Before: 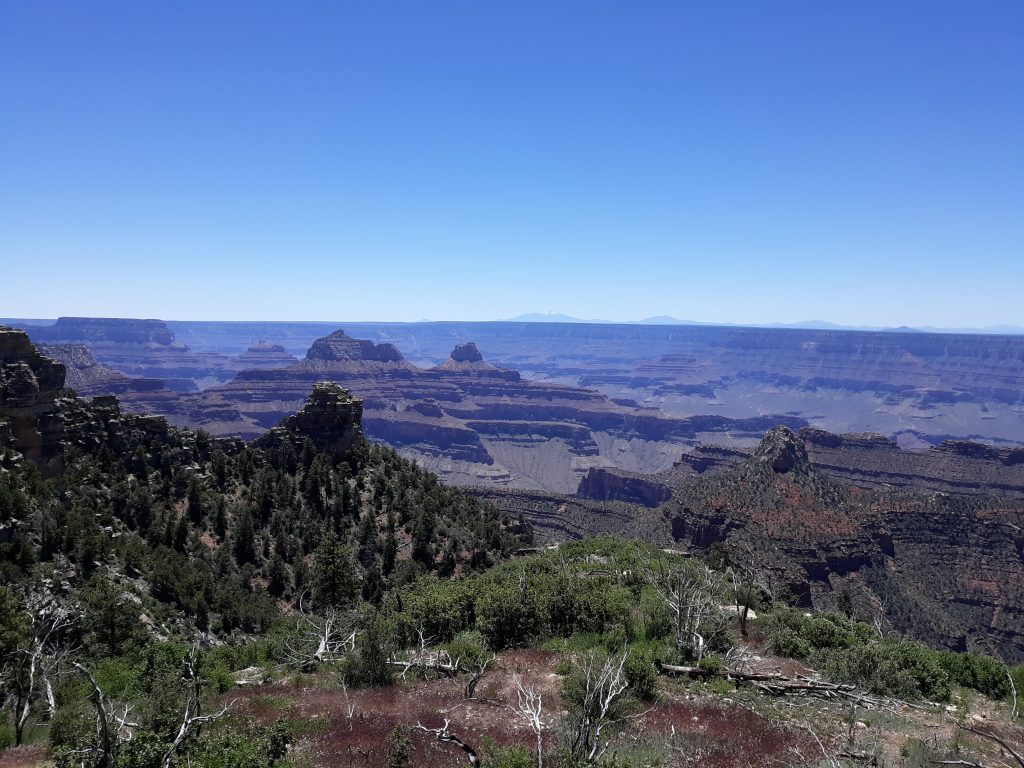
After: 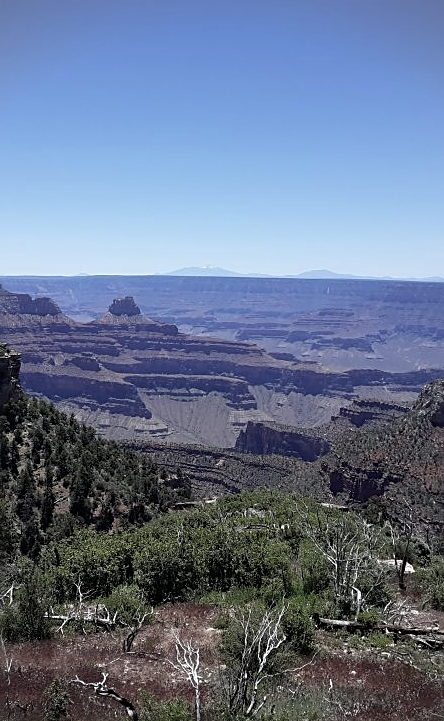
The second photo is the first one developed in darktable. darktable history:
color correction: saturation 0.8
sharpen: on, module defaults
crop: left 33.452%, top 6.025%, right 23.155%
vignetting: fall-off start 91.19%
